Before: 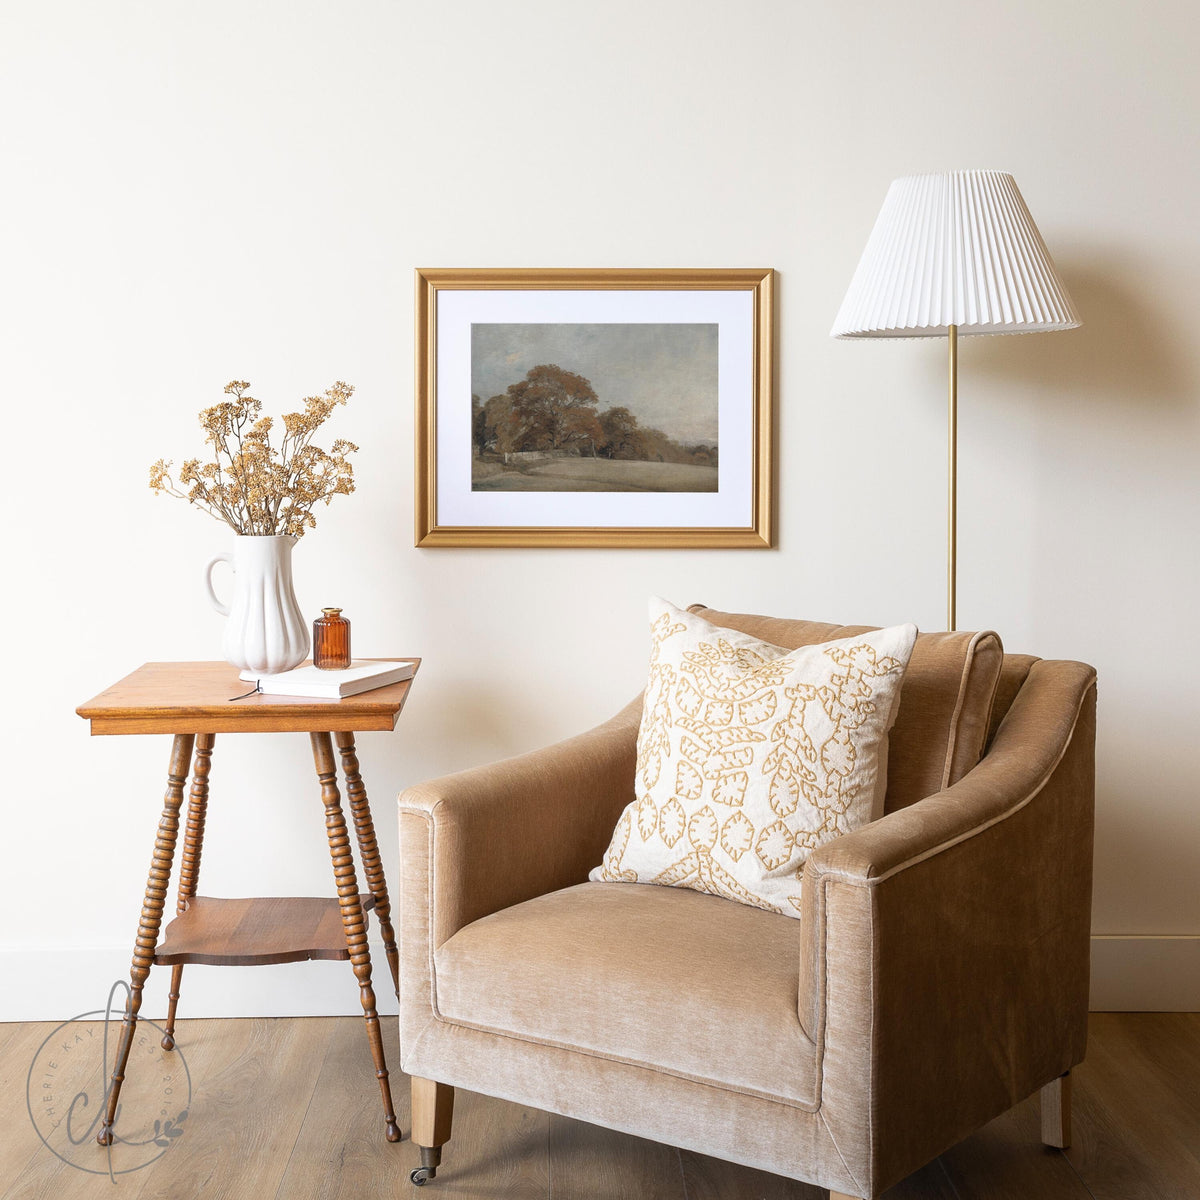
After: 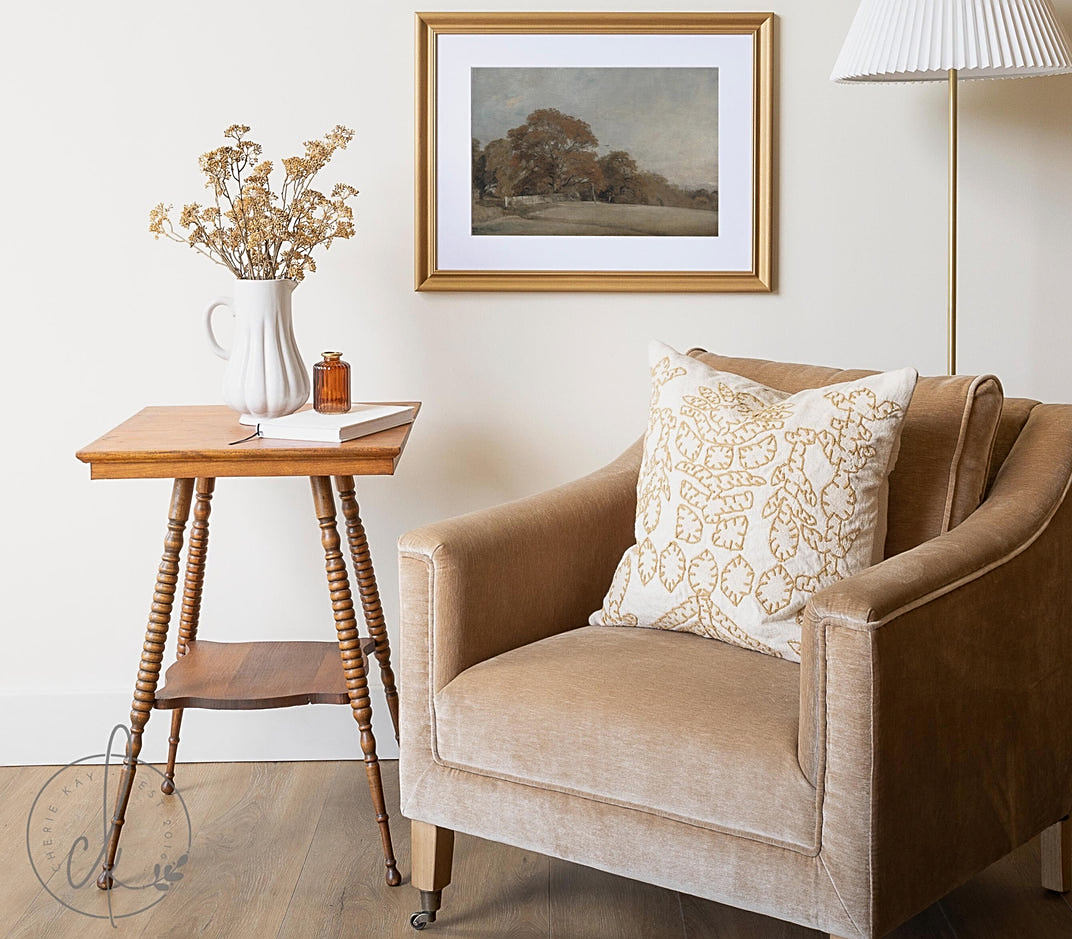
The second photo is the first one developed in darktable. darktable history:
sharpen: on, module defaults
crop: top 21.353%, right 9.456%, bottom 0.244%
exposure: exposure -0.154 EV, compensate highlight preservation false
